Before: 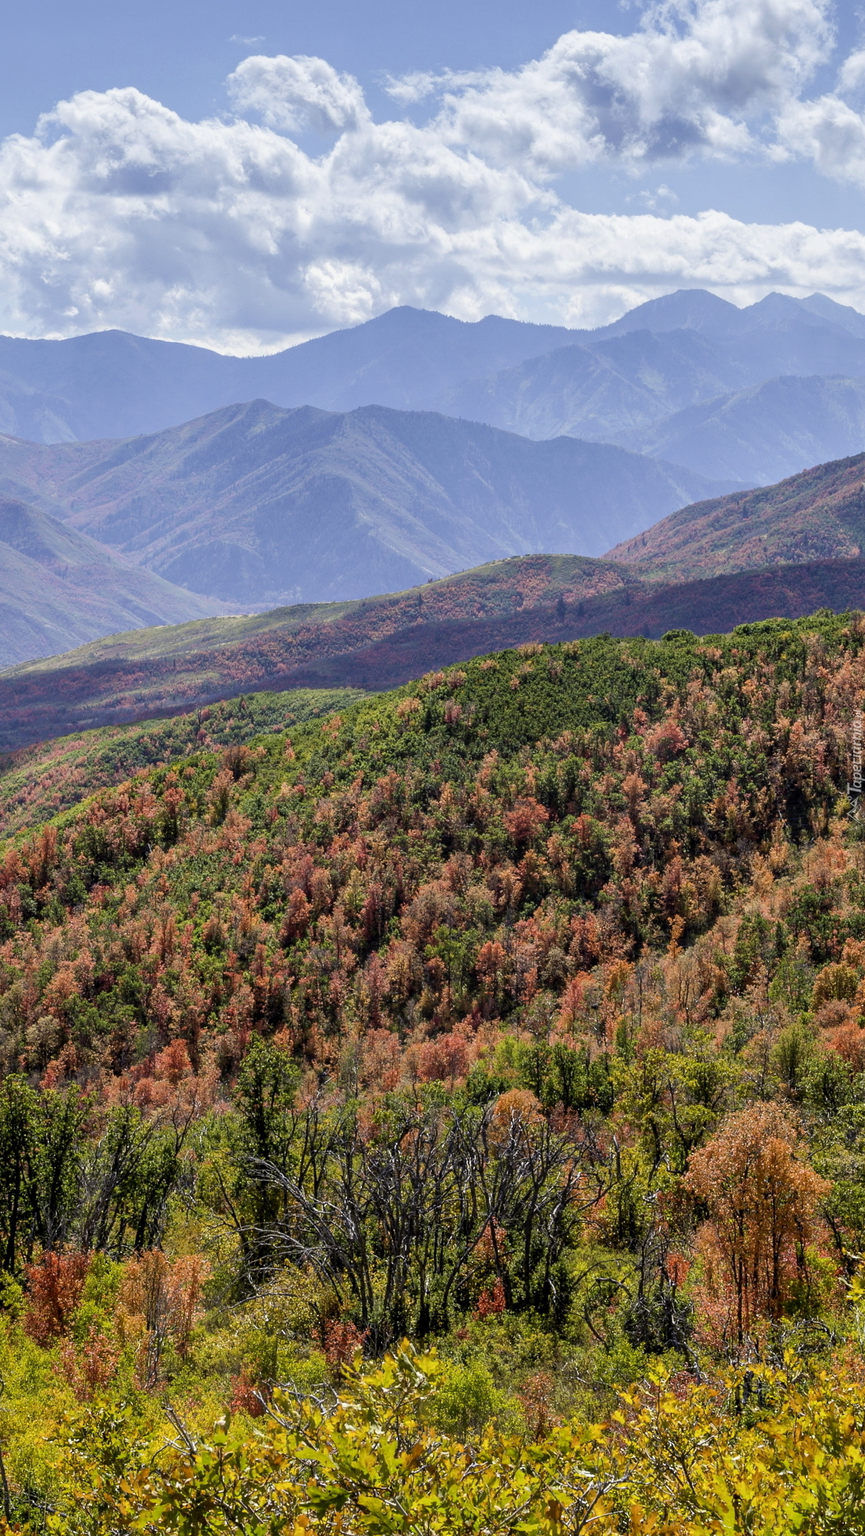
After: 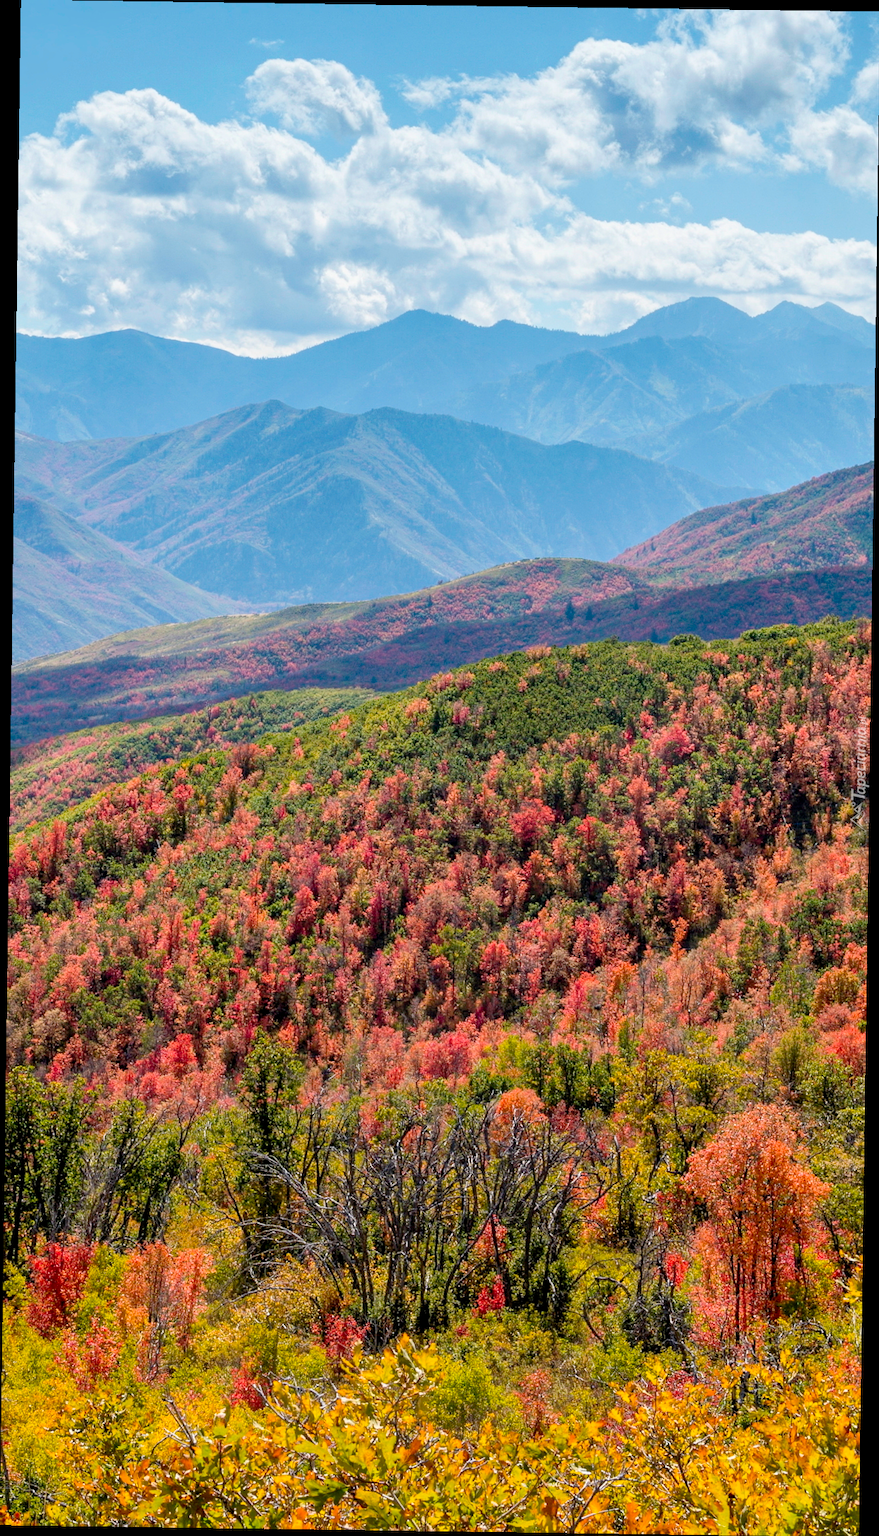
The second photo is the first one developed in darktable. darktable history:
exposure: compensate highlight preservation false
rotate and perspective: rotation 0.8°, automatic cropping off
vibrance: vibrance 15%
